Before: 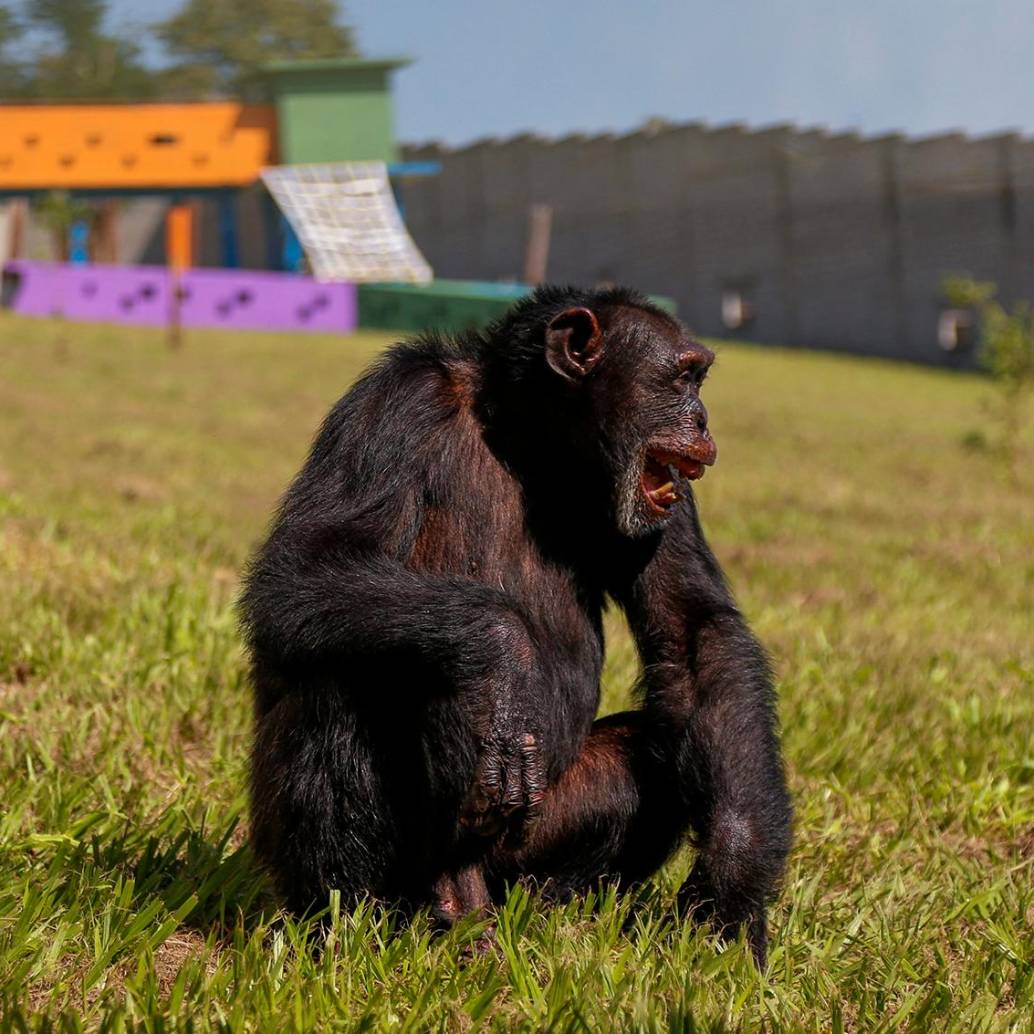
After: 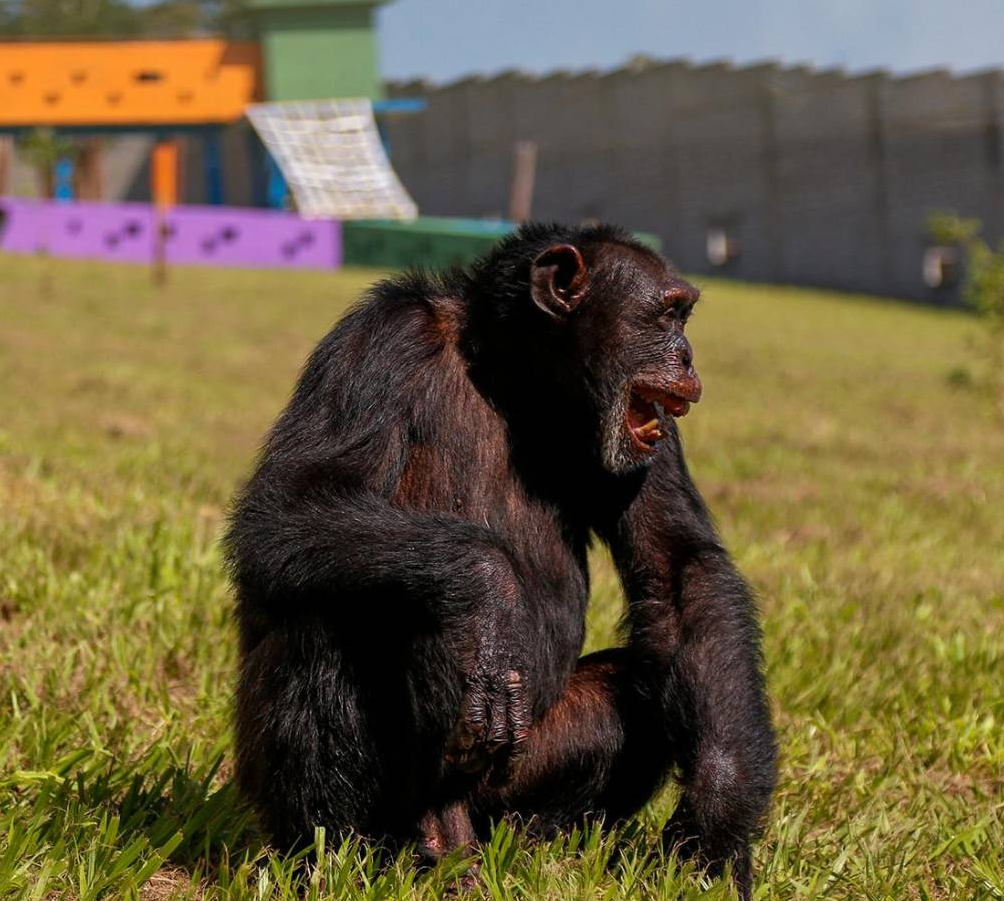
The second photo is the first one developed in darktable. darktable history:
crop: left 1.507%, top 6.147%, right 1.379%, bottom 6.637%
vibrance: vibrance 0%
